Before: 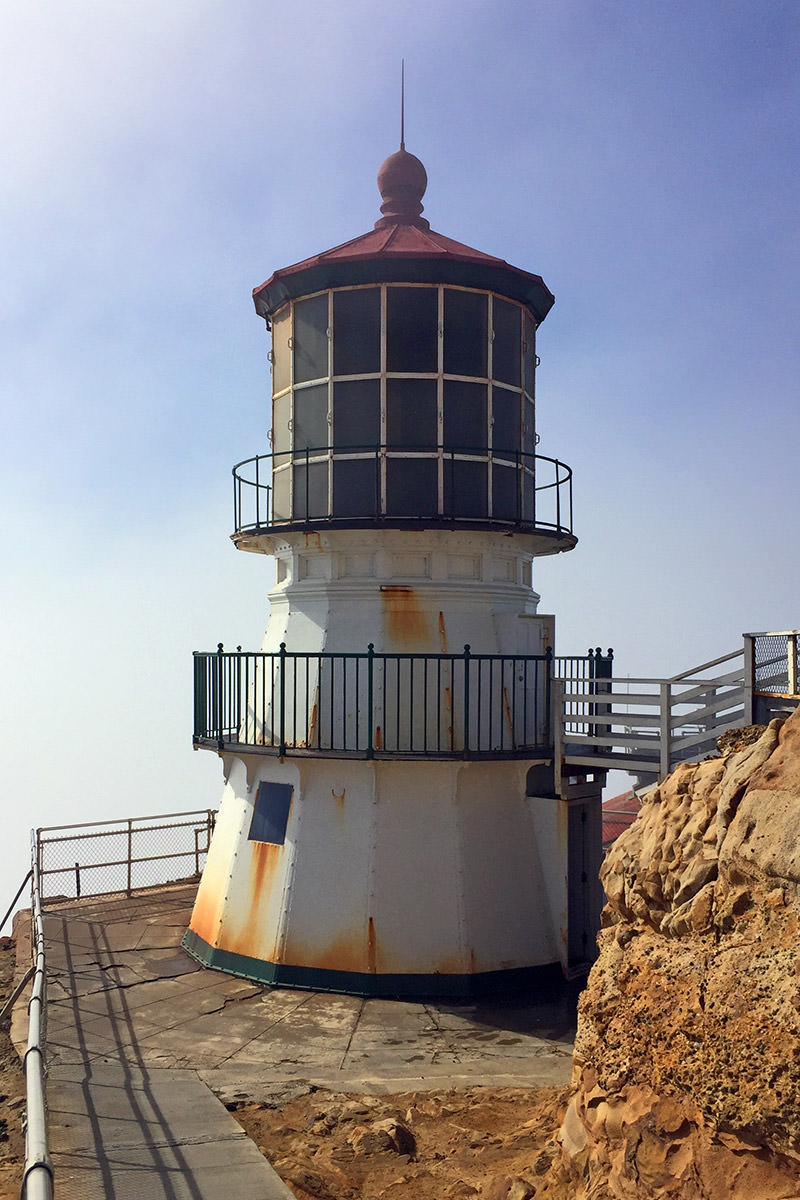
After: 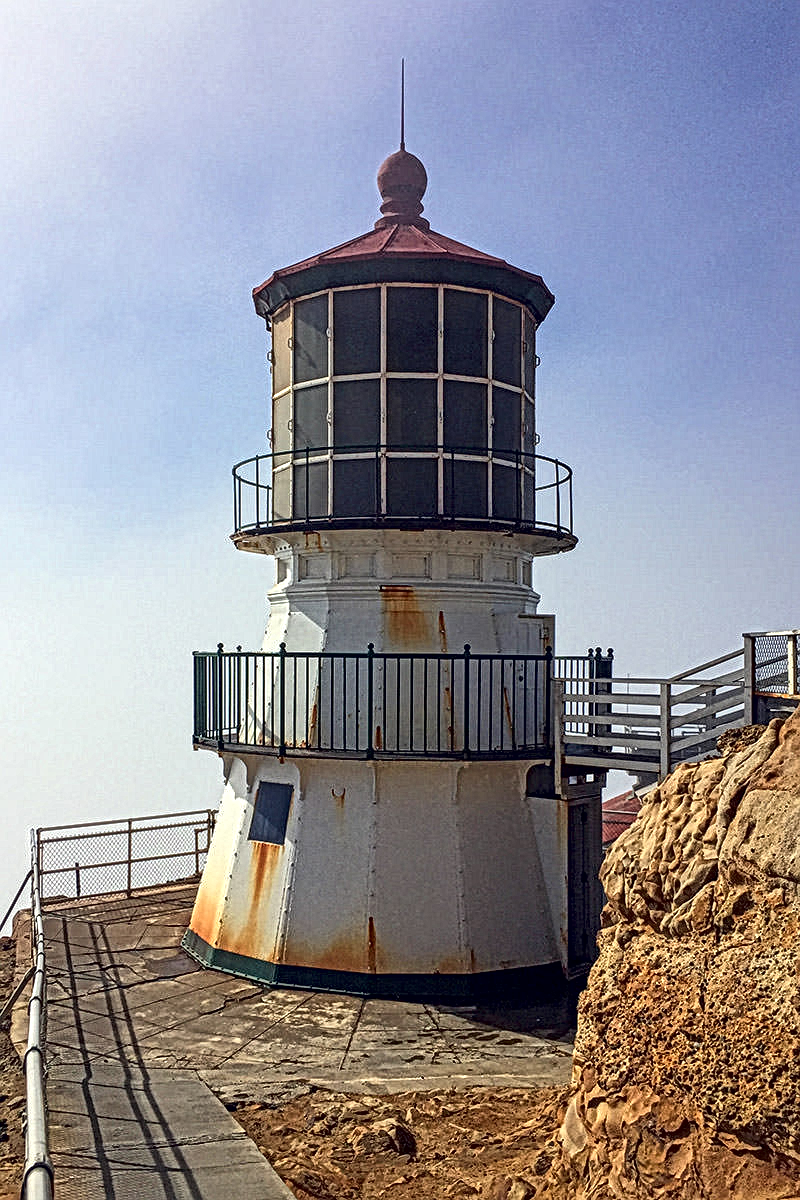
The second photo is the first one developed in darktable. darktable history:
local contrast: mode bilateral grid, contrast 20, coarseness 3, detail 300%, midtone range 0.2
contrast equalizer: octaves 7, y [[0.6 ×6], [0.55 ×6], [0 ×6], [0 ×6], [0 ×6]], mix 0.15
